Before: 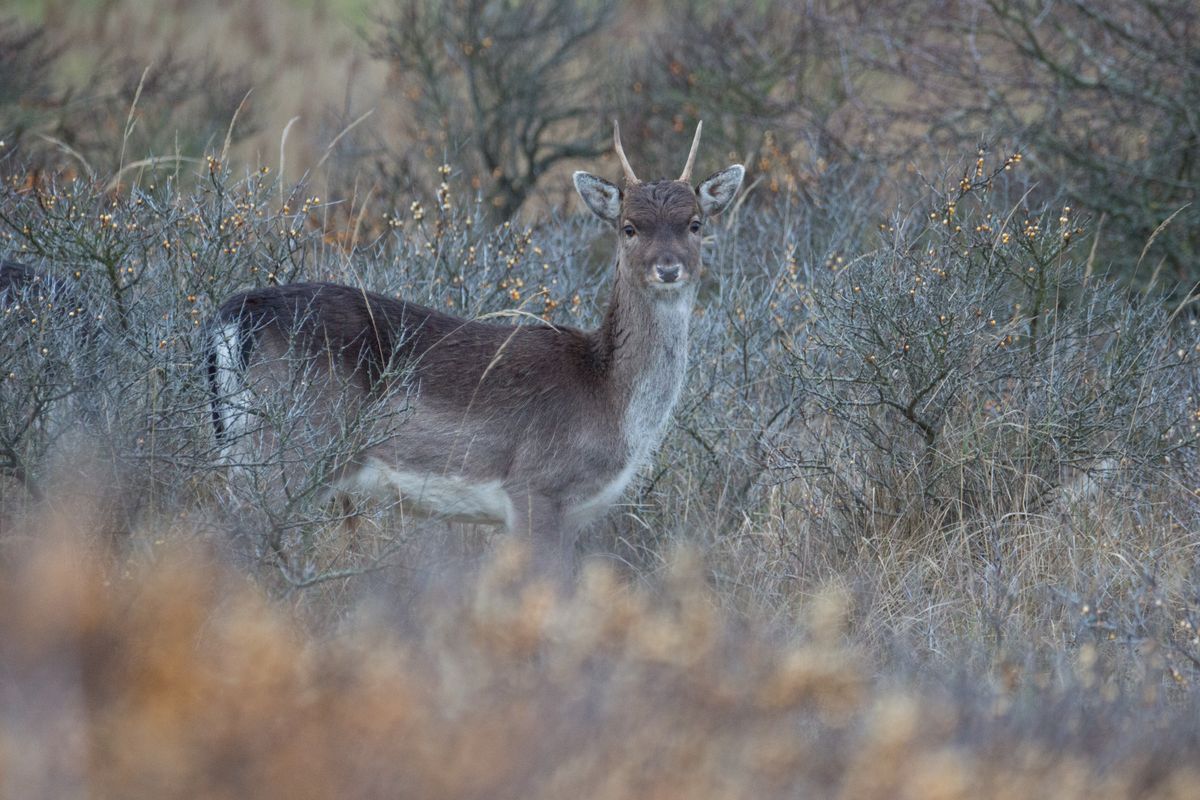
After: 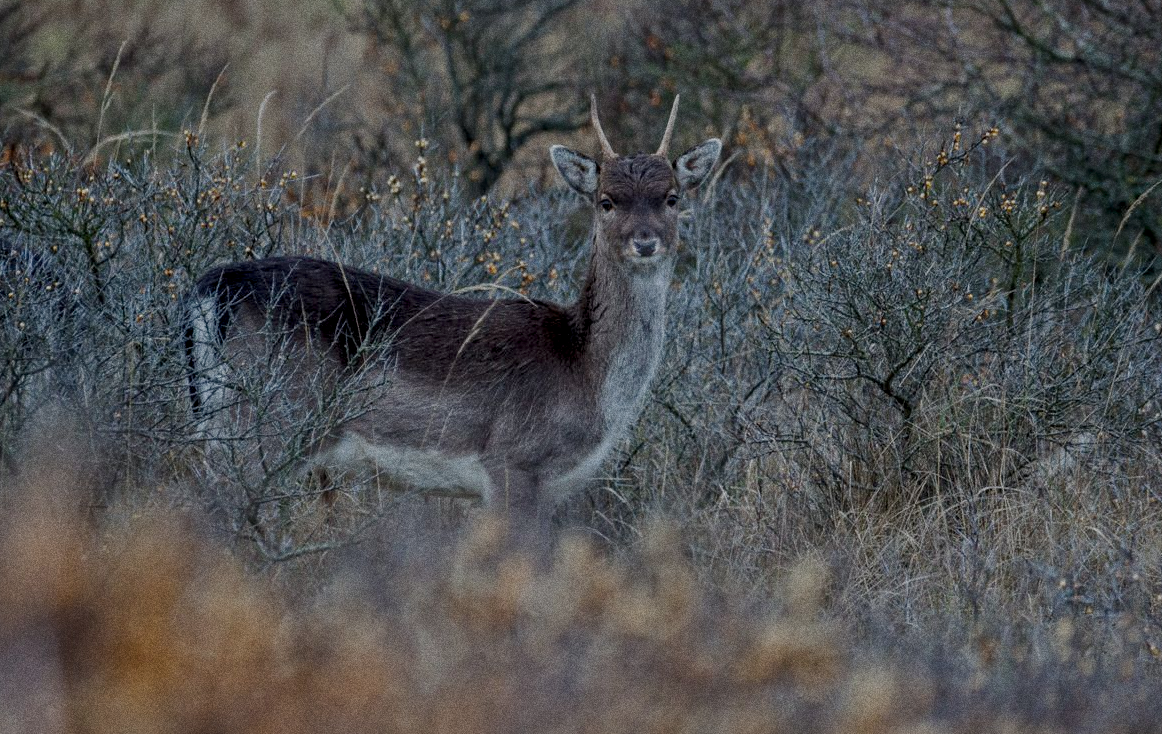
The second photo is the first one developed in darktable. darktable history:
tone equalizer: -8 EV -0.002 EV, -7 EV 0.005 EV, -6 EV -0.008 EV, -5 EV 0.007 EV, -4 EV -0.042 EV, -3 EV -0.233 EV, -2 EV -0.662 EV, -1 EV -0.983 EV, +0 EV -0.969 EV, smoothing diameter 2%, edges refinement/feathering 20, mask exposure compensation -1.57 EV, filter diffusion 5
crop: left 1.964%, top 3.251%, right 1.122%, bottom 4.933%
grain: coarseness 0.09 ISO, strength 40%
filmic rgb: middle gray luminance 29%, black relative exposure -10.3 EV, white relative exposure 5.5 EV, threshold 6 EV, target black luminance 0%, hardness 3.95, latitude 2.04%, contrast 1.132, highlights saturation mix 5%, shadows ↔ highlights balance 15.11%, add noise in highlights 0, preserve chrominance no, color science v3 (2019), use custom middle-gray values true, iterations of high-quality reconstruction 0, contrast in highlights soft, enable highlight reconstruction true
local contrast: on, module defaults
